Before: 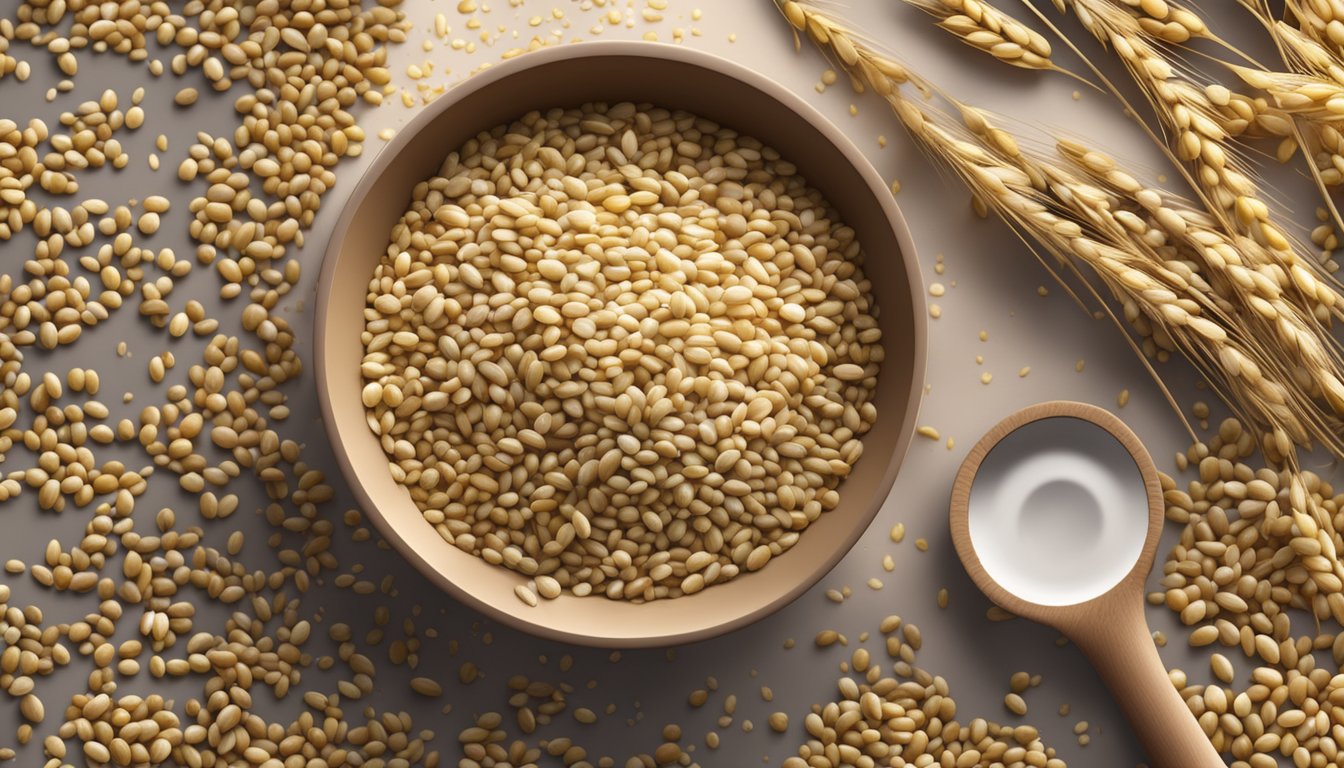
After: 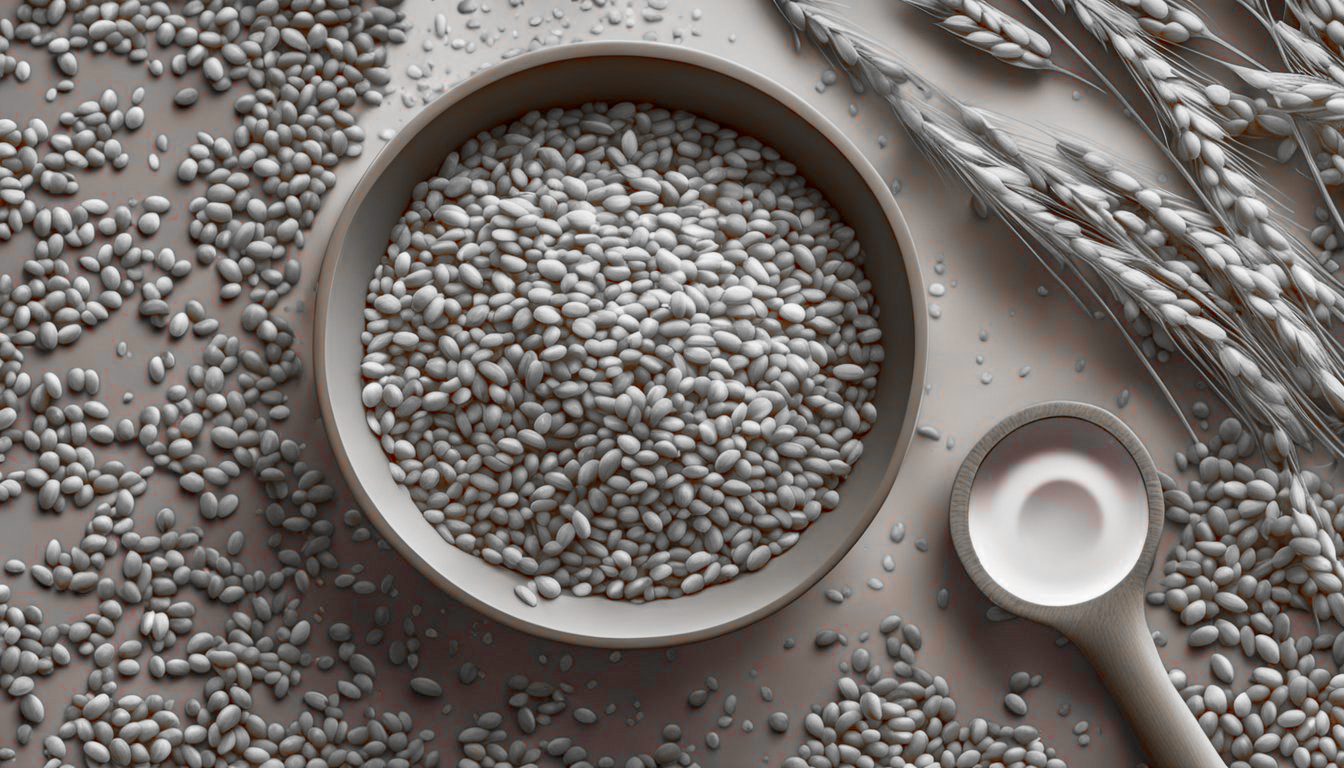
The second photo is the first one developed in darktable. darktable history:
local contrast: on, module defaults
exposure: black level correction 0, exposure 0.694 EV, compensate highlight preservation false
filmic rgb: middle gray luminance 18.37%, black relative exposure -9 EV, white relative exposure 3.75 EV, target black luminance 0%, hardness 4.86, latitude 67.61%, contrast 0.94, highlights saturation mix 20.52%, shadows ↔ highlights balance 22.03%, color science v4 (2020)
shadows and highlights: shadows 21, highlights -80.86, soften with gaussian
color zones: curves: ch0 [(0, 0.352) (0.143, 0.407) (0.286, 0.386) (0.429, 0.431) (0.571, 0.829) (0.714, 0.853) (0.857, 0.833) (1, 0.352)]; ch1 [(0, 0.604) (0.072, 0.726) (0.096, 0.608) (0.205, 0.007) (0.571, -0.006) (0.839, -0.013) (0.857, -0.012) (1, 0.604)]
haze removal: compatibility mode true, adaptive false
